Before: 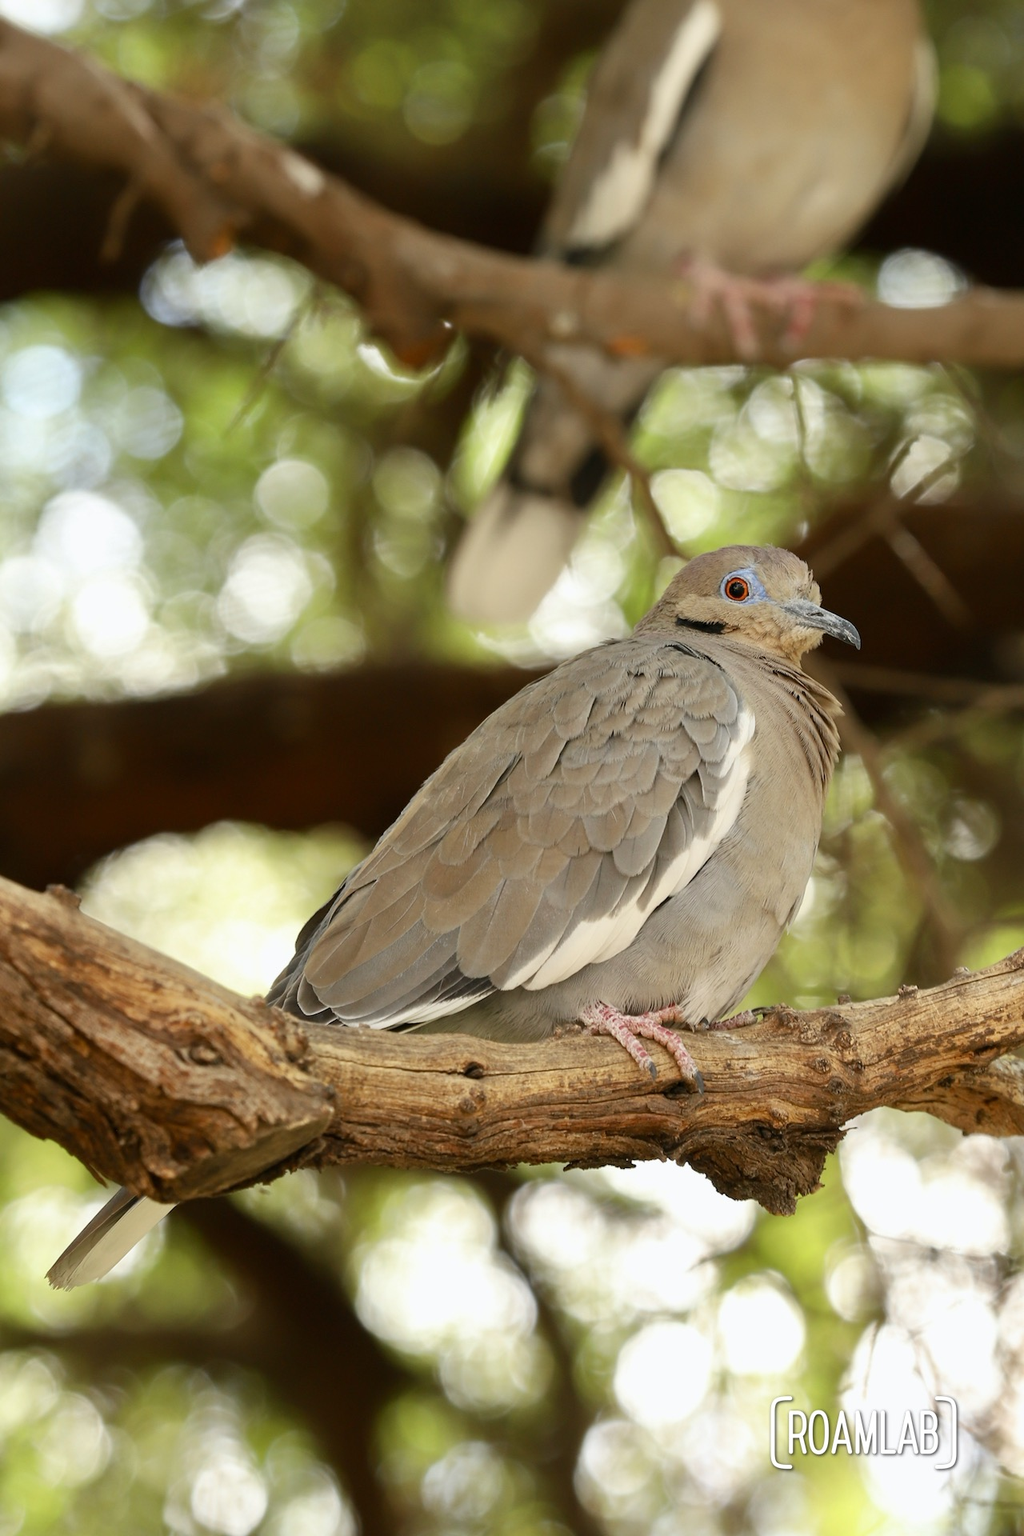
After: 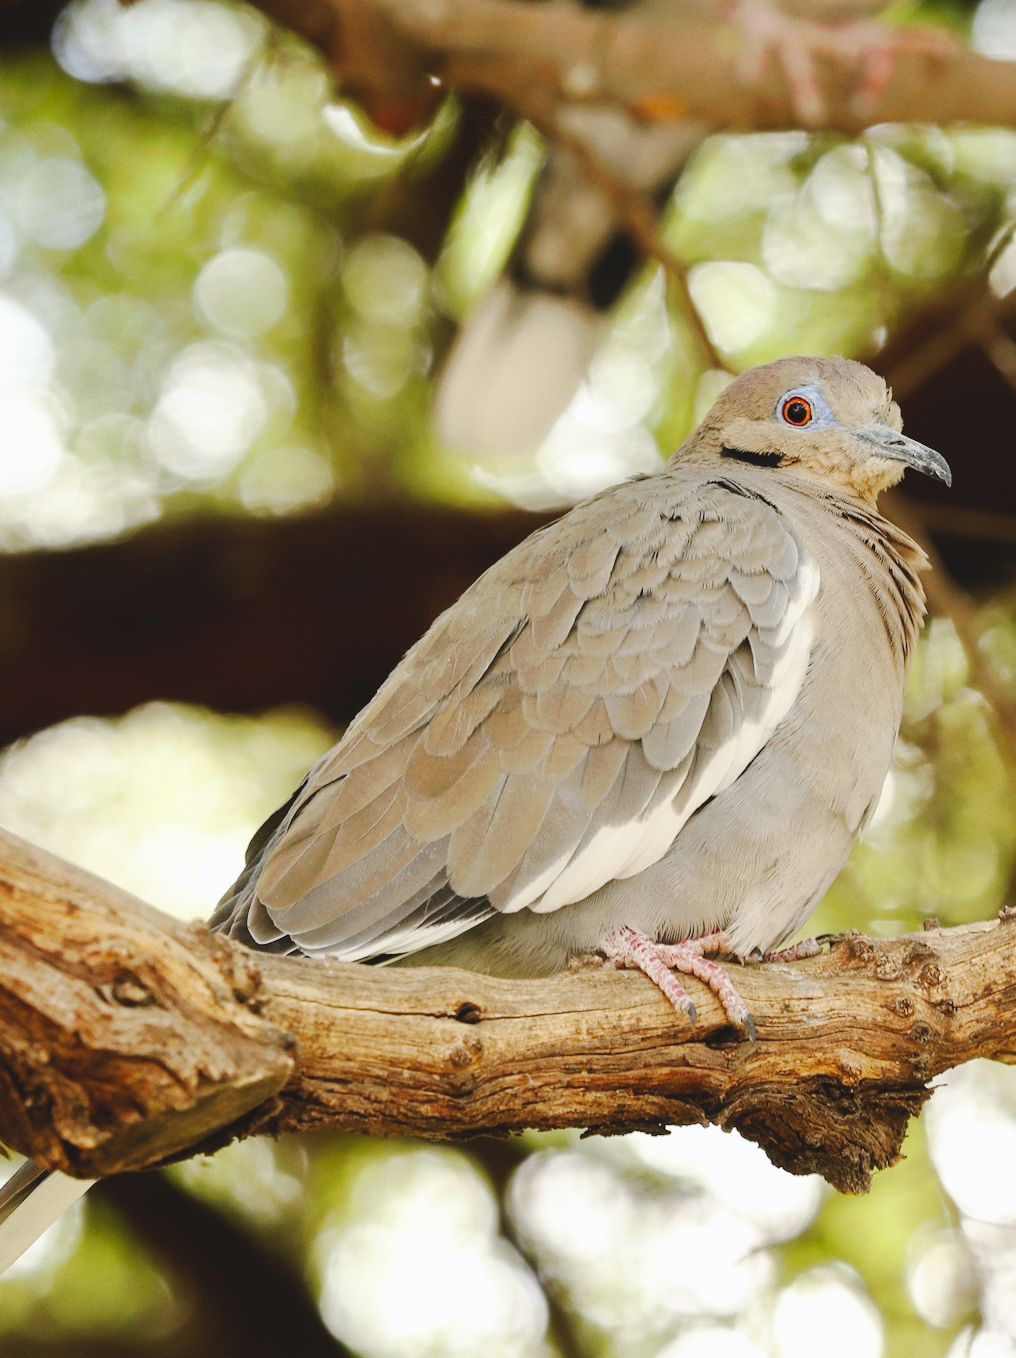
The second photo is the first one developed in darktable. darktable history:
grain: coarseness 14.57 ISO, strength 8.8%
tone curve: curves: ch0 [(0, 0) (0.003, 0.076) (0.011, 0.081) (0.025, 0.084) (0.044, 0.092) (0.069, 0.1) (0.1, 0.117) (0.136, 0.144) (0.177, 0.186) (0.224, 0.237) (0.277, 0.306) (0.335, 0.39) (0.399, 0.494) (0.468, 0.574) (0.543, 0.666) (0.623, 0.722) (0.709, 0.79) (0.801, 0.855) (0.898, 0.926) (1, 1)], preserve colors none
crop: left 9.712%, top 16.928%, right 10.845%, bottom 12.332%
